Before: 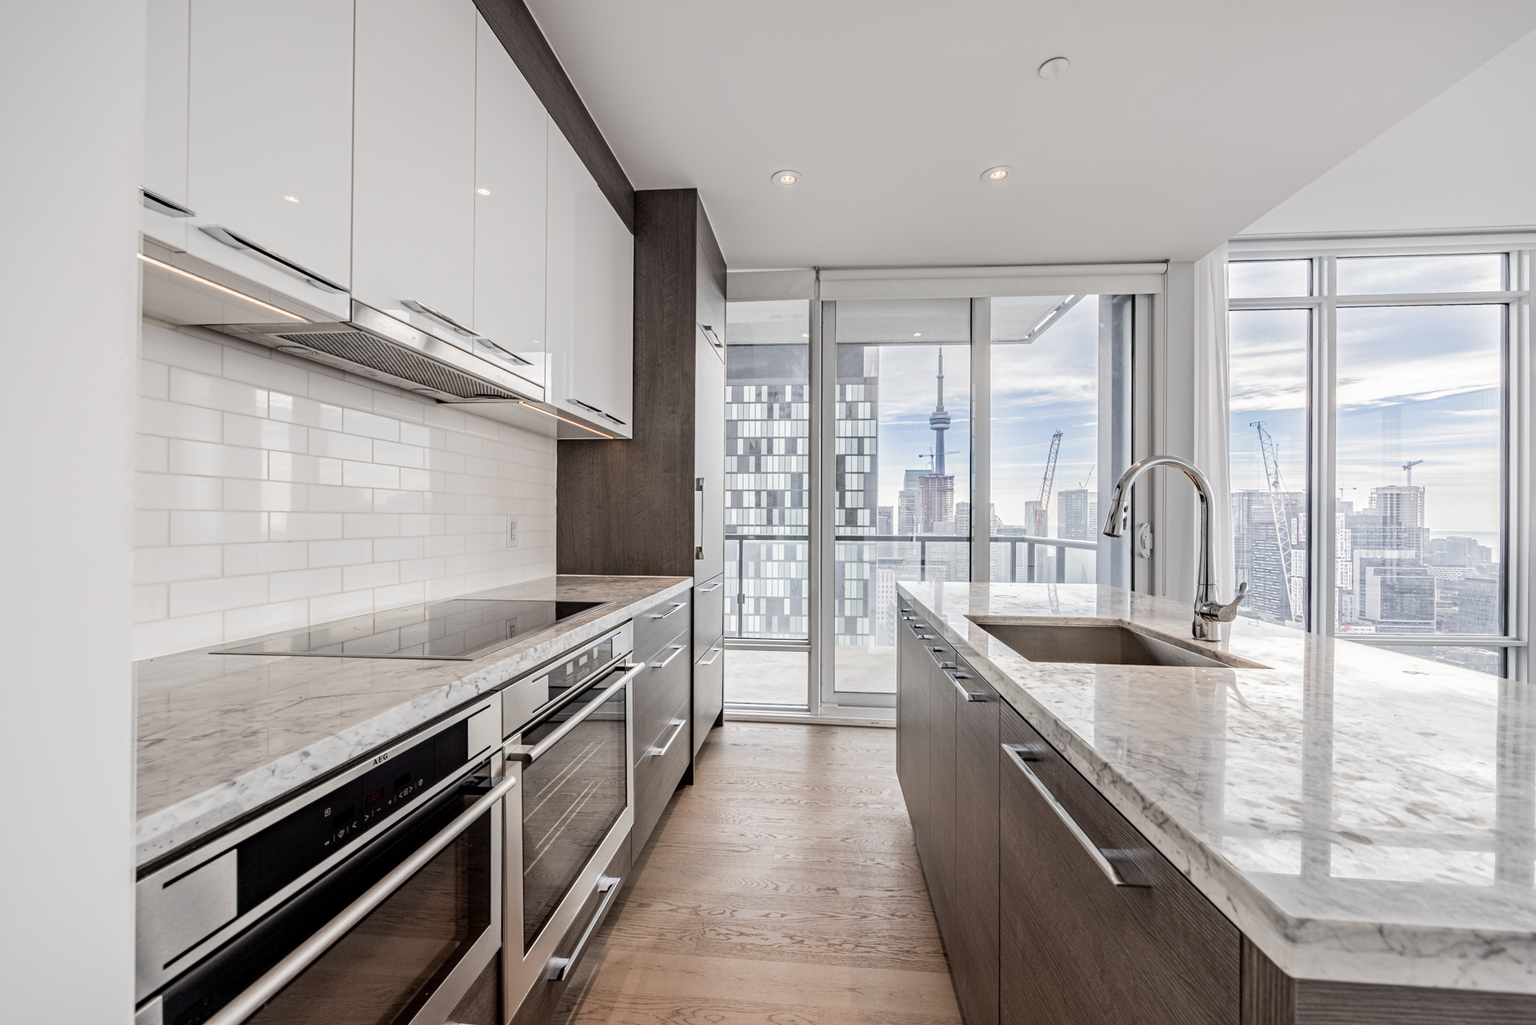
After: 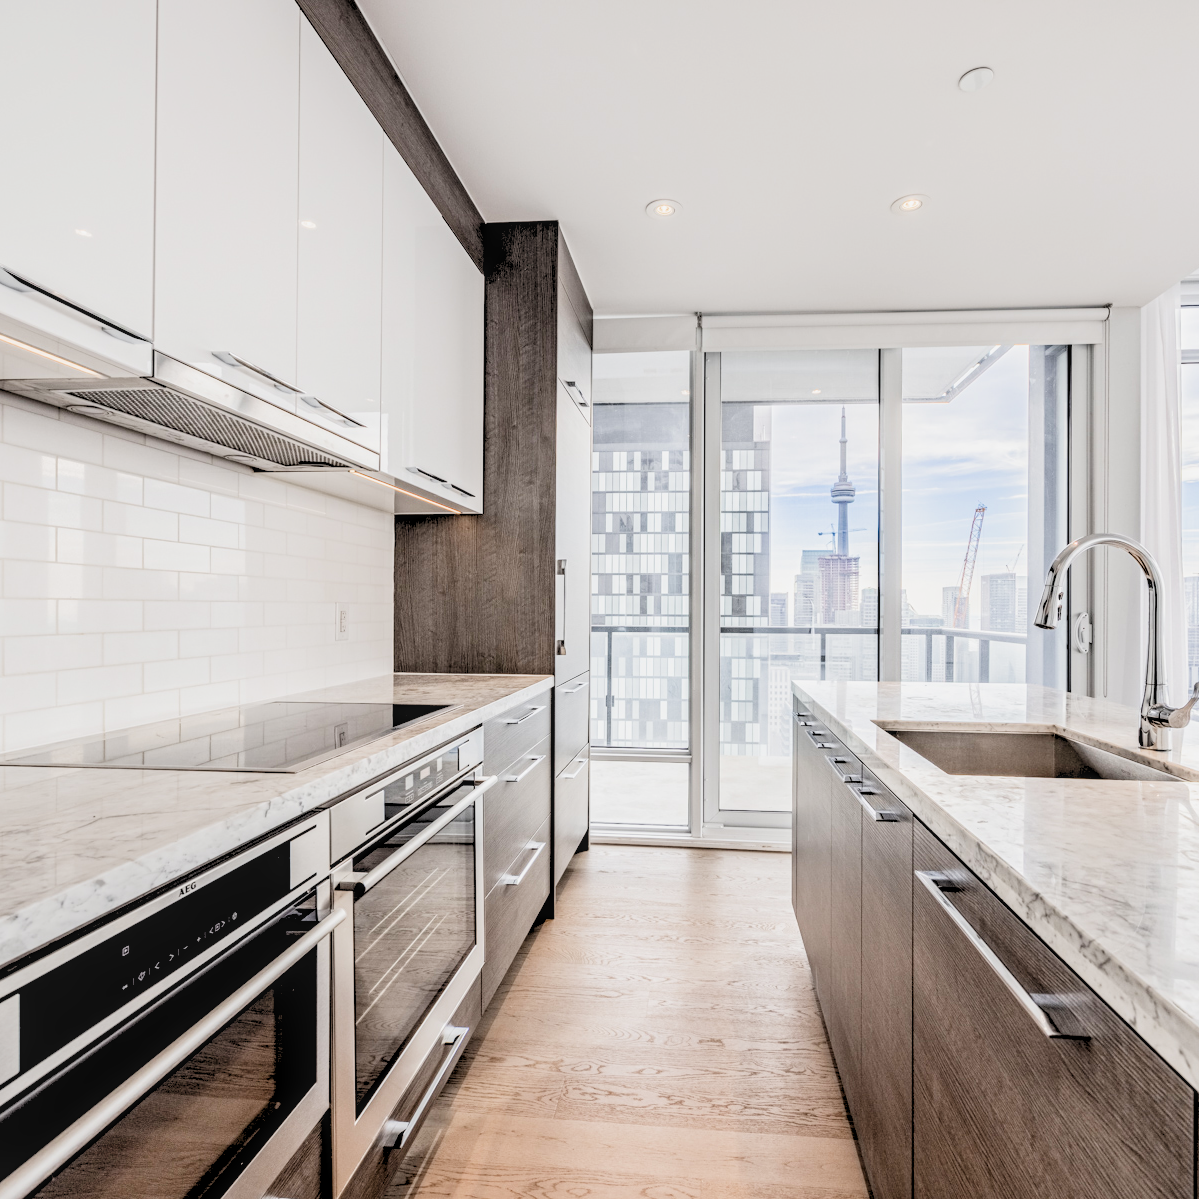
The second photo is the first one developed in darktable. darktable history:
contrast brightness saturation: contrast 0.11, saturation -0.17
exposure: exposure 0.2 EV, compensate highlight preservation false
filmic rgb: black relative exposure -7.65 EV, white relative exposure 4.56 EV, hardness 3.61, contrast 1.05
levels: levels [0.093, 0.434, 0.988]
crop and rotate: left 14.385%, right 18.948%
local contrast: on, module defaults
color balance rgb: linear chroma grading › global chroma 3.45%, perceptual saturation grading › global saturation 11.24%, perceptual brilliance grading › global brilliance 3.04%, global vibrance 2.8%
